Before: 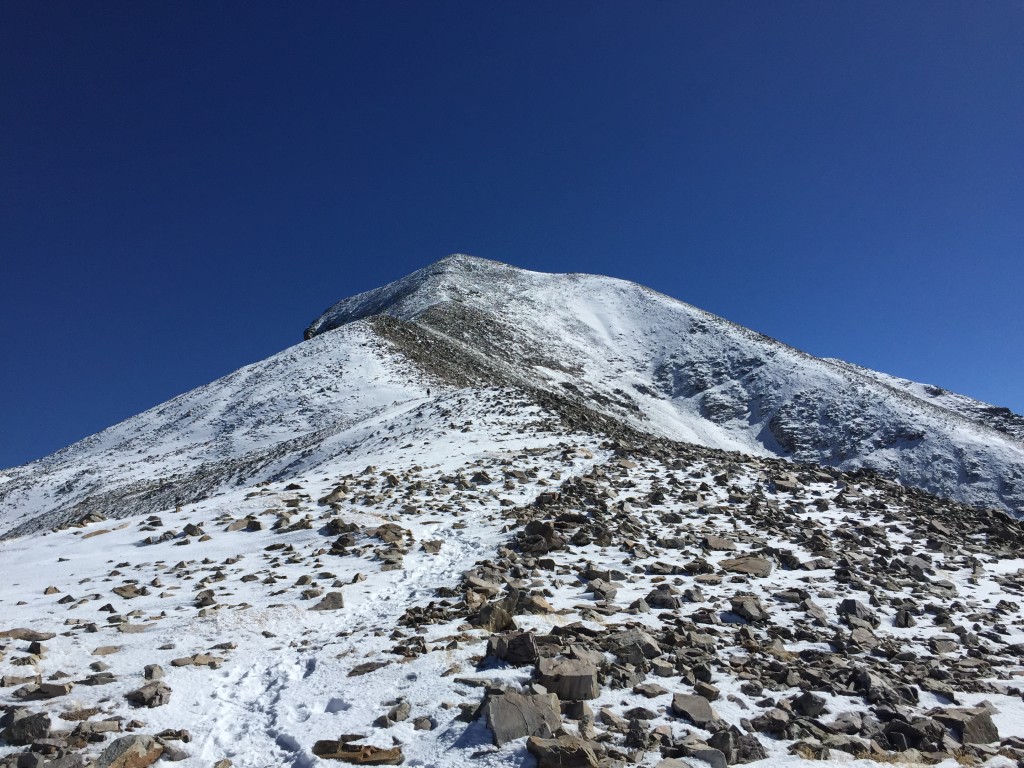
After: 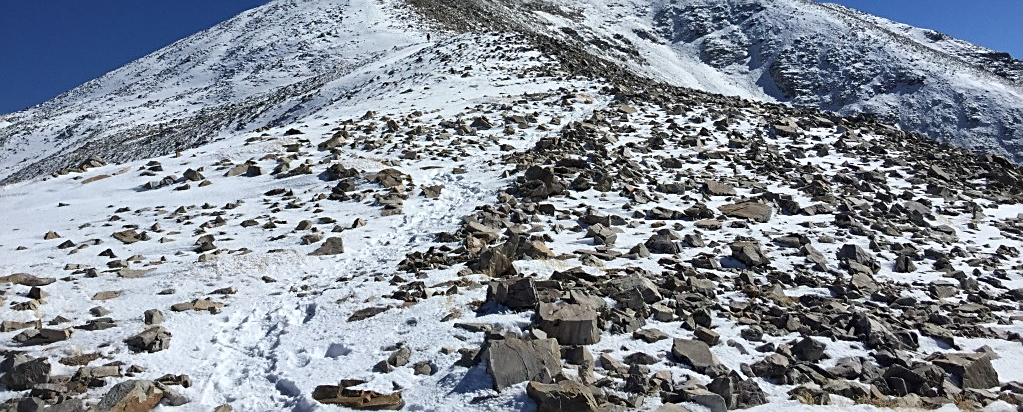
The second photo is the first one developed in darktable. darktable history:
tone equalizer: on, module defaults
sharpen: on, module defaults
crop and rotate: top 46.237%
